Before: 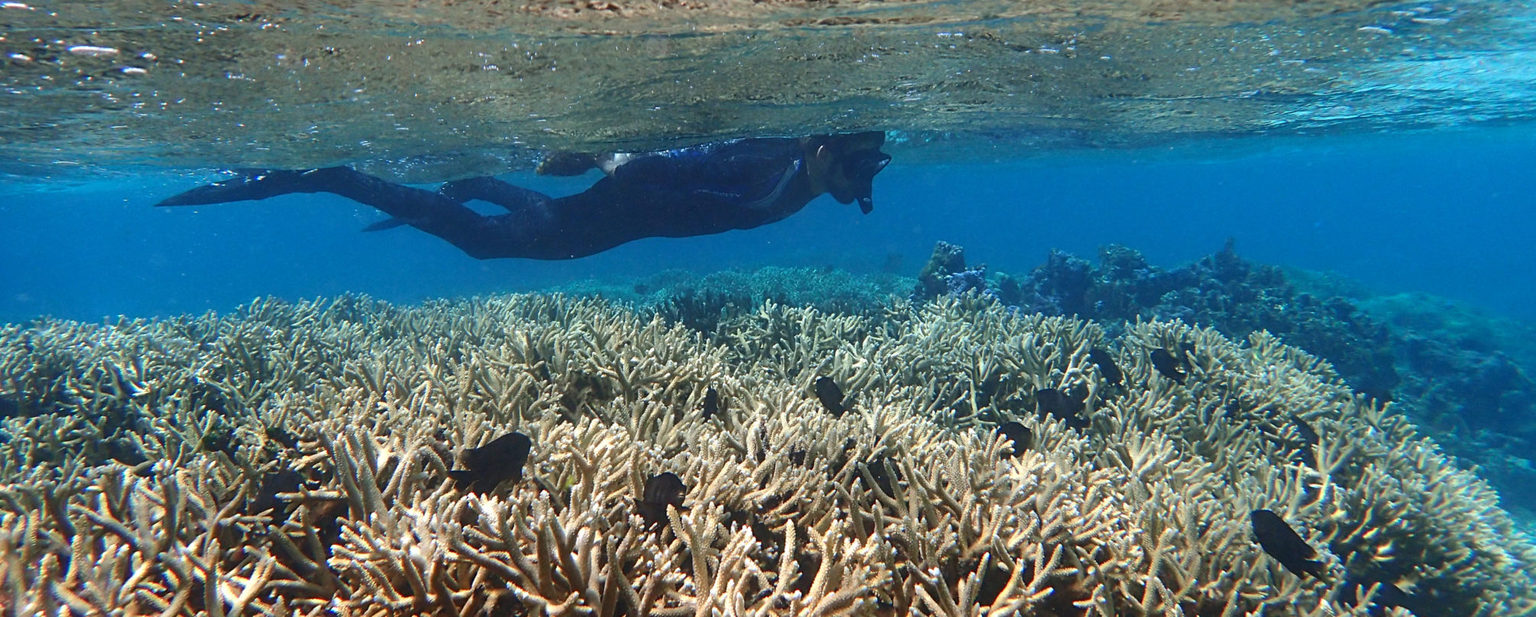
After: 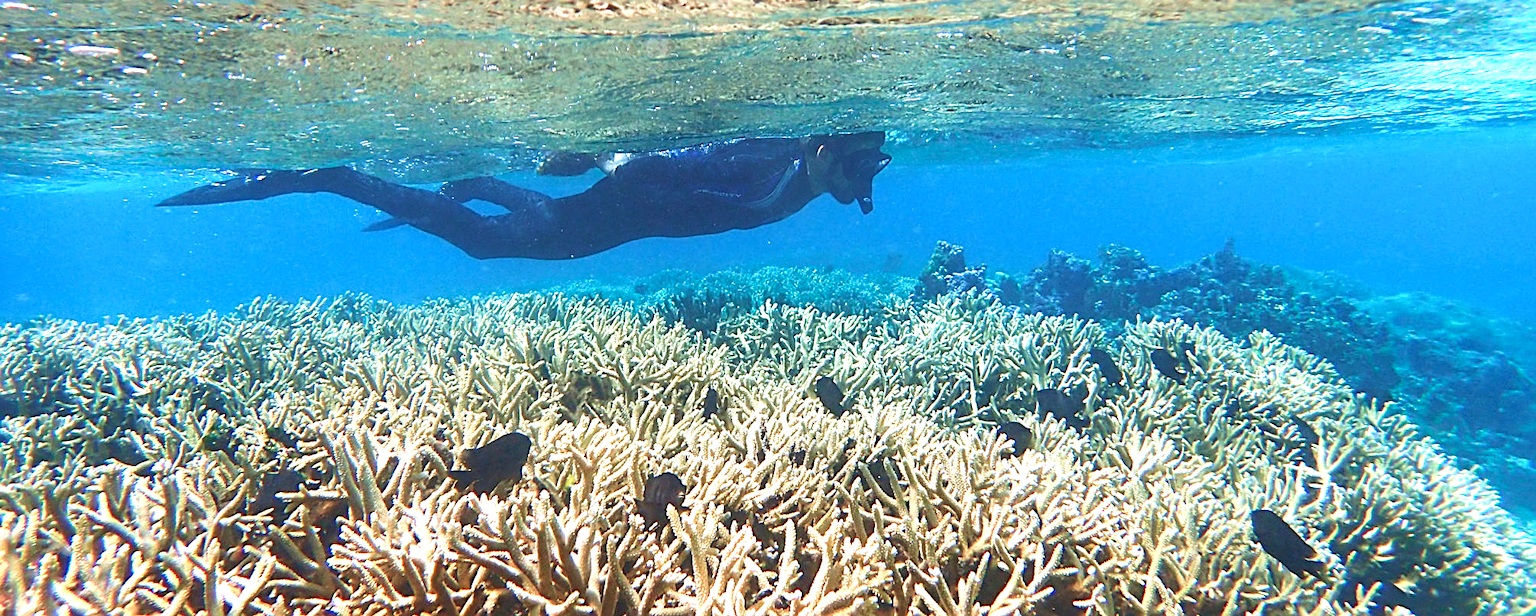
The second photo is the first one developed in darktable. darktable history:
velvia: strength 36%
sharpen: on, module defaults
exposure: black level correction 0, exposure 1.294 EV, compensate highlight preservation false
